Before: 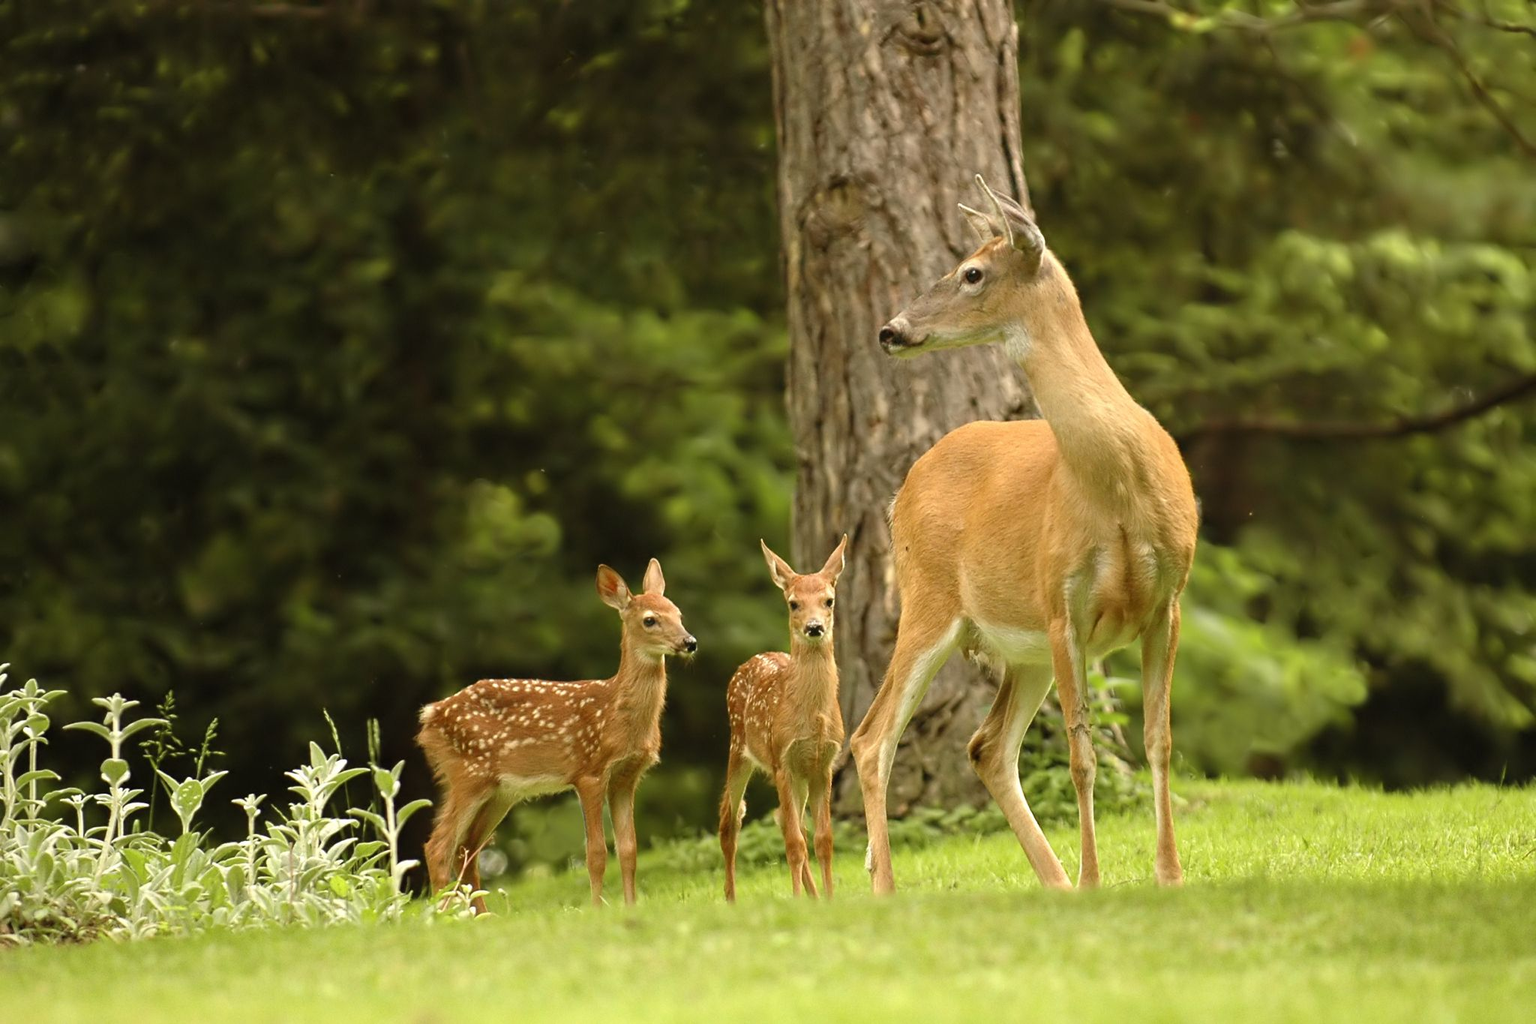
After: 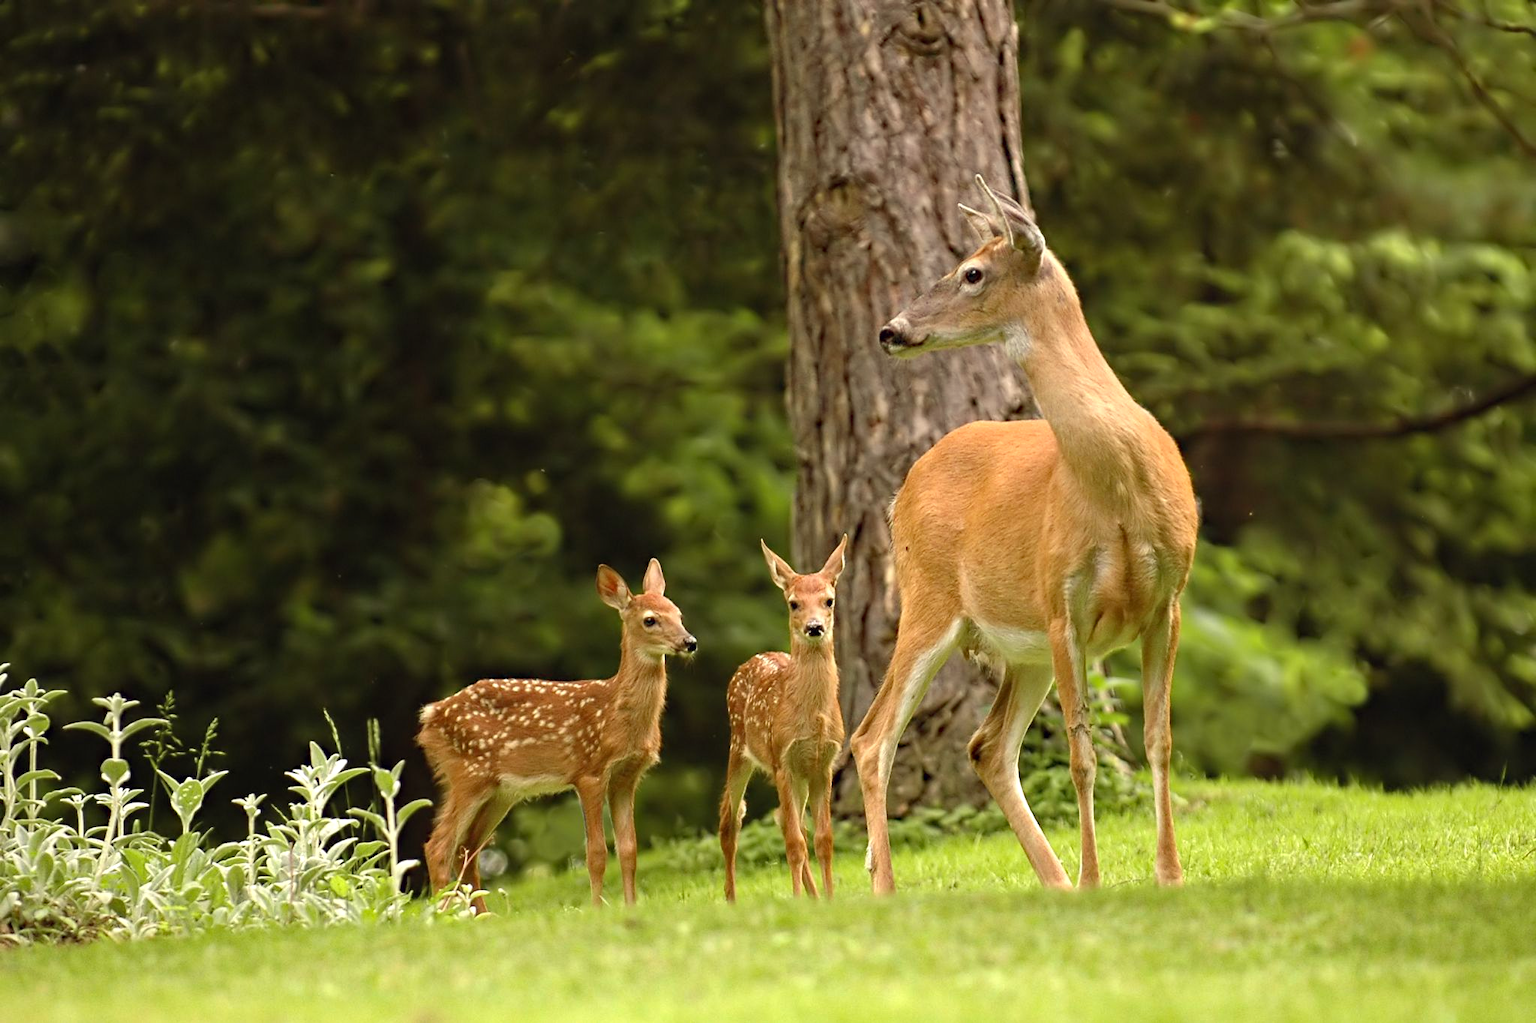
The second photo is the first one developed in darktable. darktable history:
exposure: black level correction -0.001, exposure 0.08 EV, compensate highlight preservation false
contrast brightness saturation: contrast 0.05
haze removal: strength 0.29, distance 0.25, compatibility mode true, adaptive false
